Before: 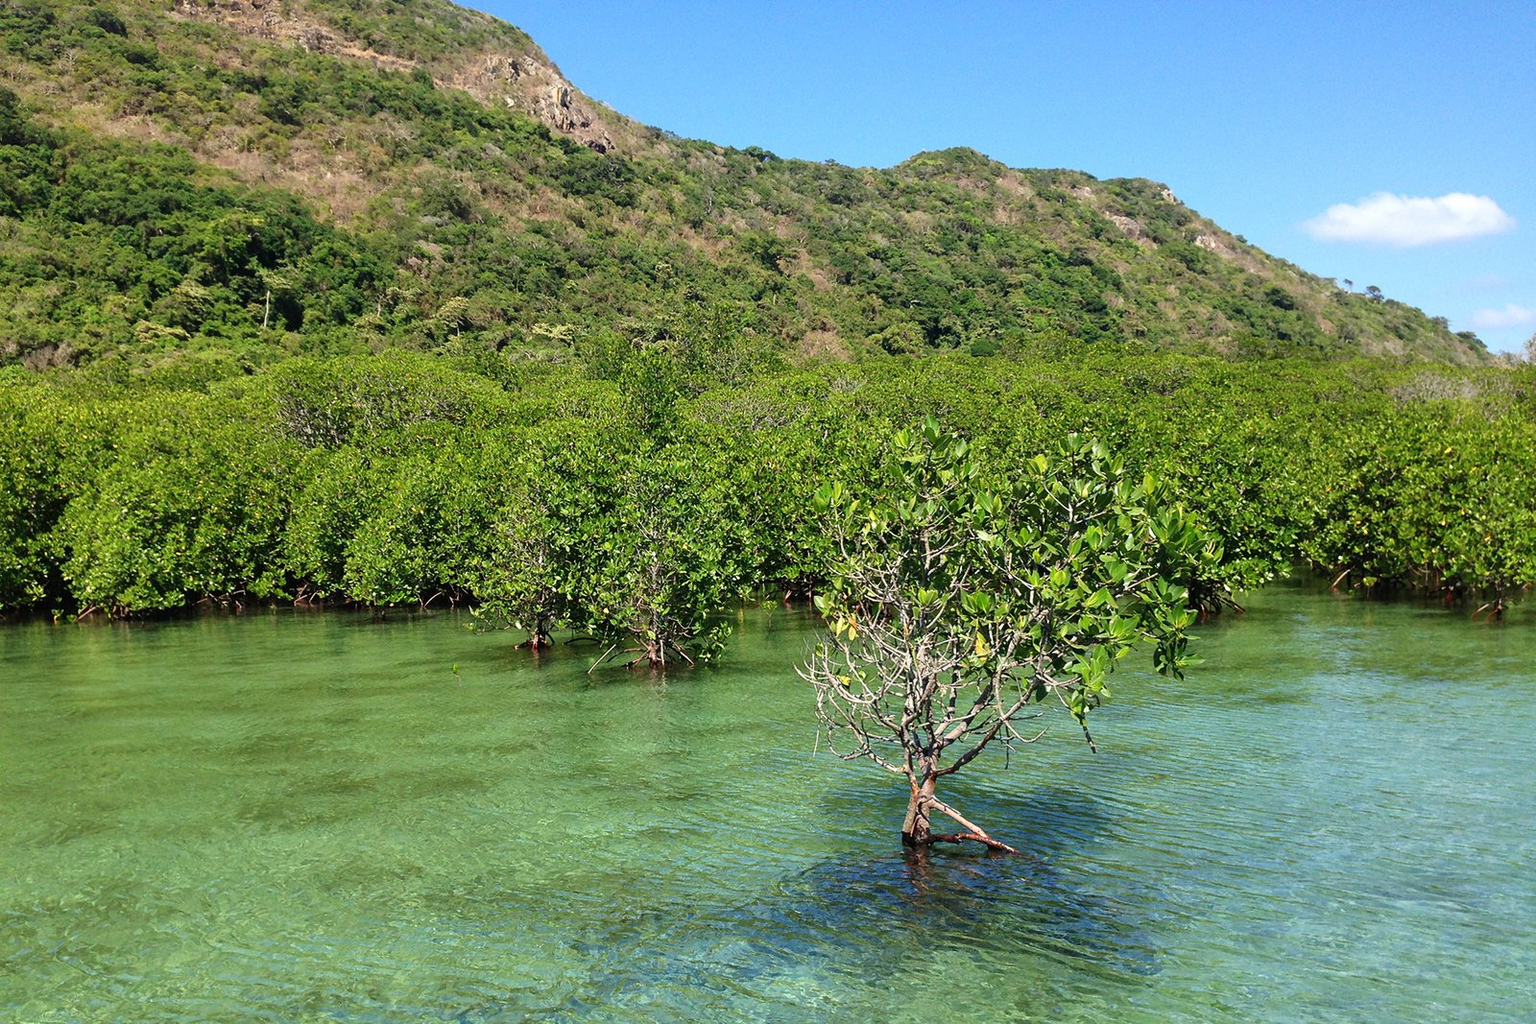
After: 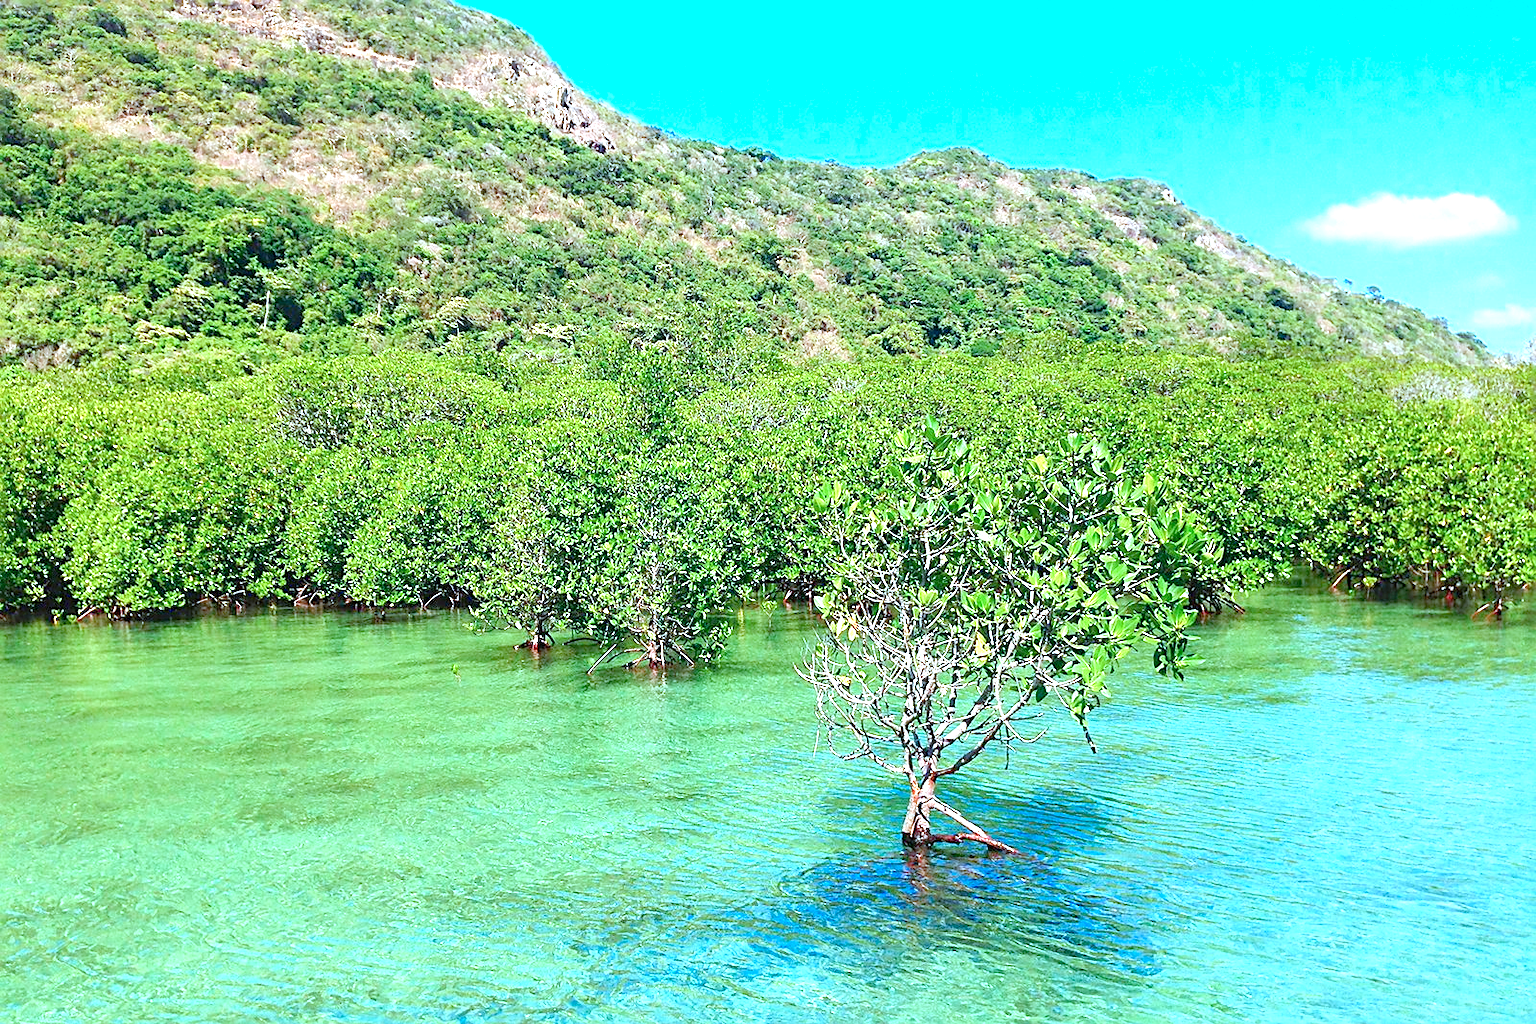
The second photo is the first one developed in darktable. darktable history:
levels: levels [0, 0.397, 0.955]
color correction: highlights a* -8.68, highlights b* -23.51
color balance rgb: perceptual saturation grading › global saturation -2.011%, perceptual saturation grading › highlights -8.168%, perceptual saturation grading › mid-tones 8.414%, perceptual saturation grading › shadows 5.157%, perceptual brilliance grading › global brilliance 30.336%, global vibrance 9.164%
tone equalizer: edges refinement/feathering 500, mask exposure compensation -1.26 EV, preserve details no
sharpen: on, module defaults
